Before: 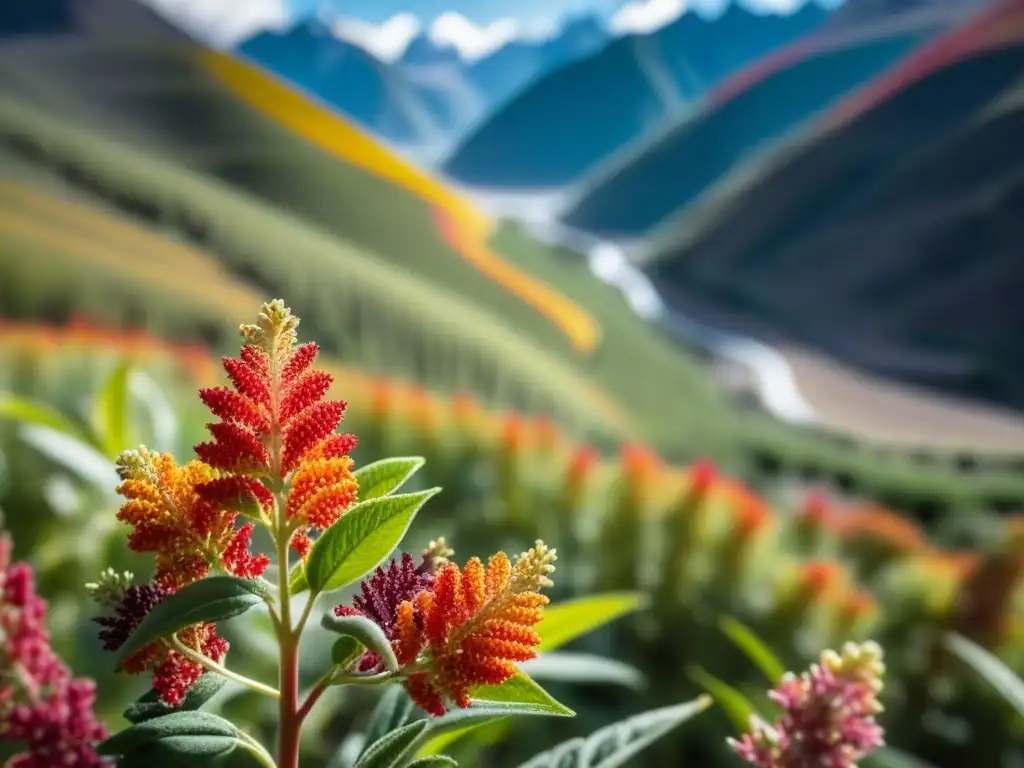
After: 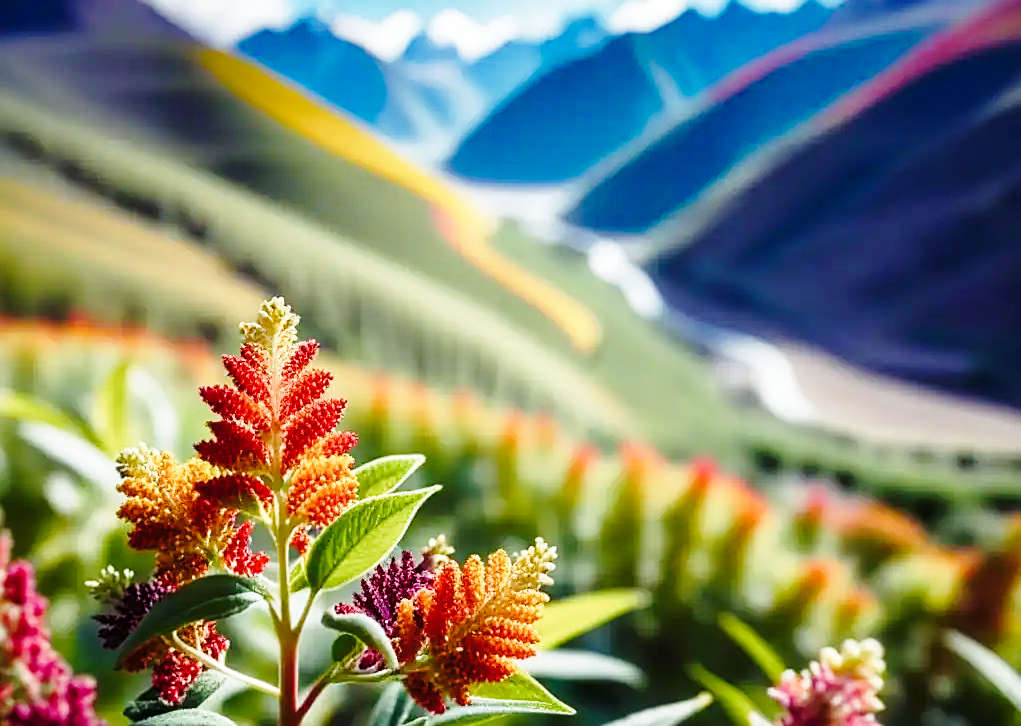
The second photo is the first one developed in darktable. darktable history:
crop: top 0.348%, right 0.265%, bottom 5.036%
contrast brightness saturation: saturation -0.159
color balance rgb: shadows lift › luminance -22.053%, shadows lift › chroma 8.873%, shadows lift › hue 283.71°, linear chroma grading › global chroma 14.832%, perceptual saturation grading › global saturation 20%, perceptual saturation grading › highlights -50.183%, perceptual saturation grading › shadows 30.497%, global vibrance 14.661%
sharpen: on, module defaults
base curve: curves: ch0 [(0, 0) (0.028, 0.03) (0.121, 0.232) (0.46, 0.748) (0.859, 0.968) (1, 1)], preserve colors none
